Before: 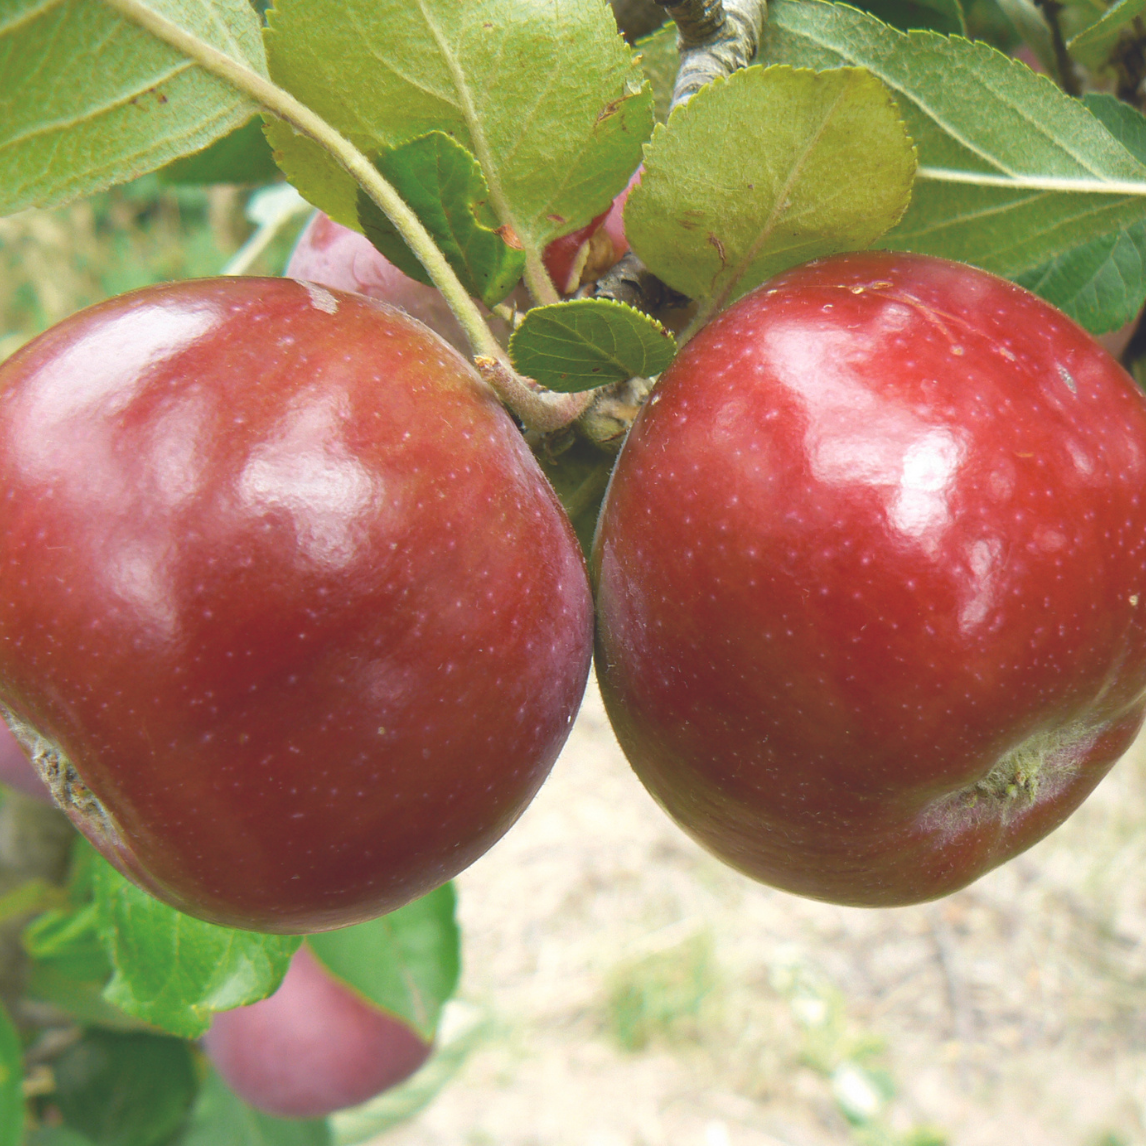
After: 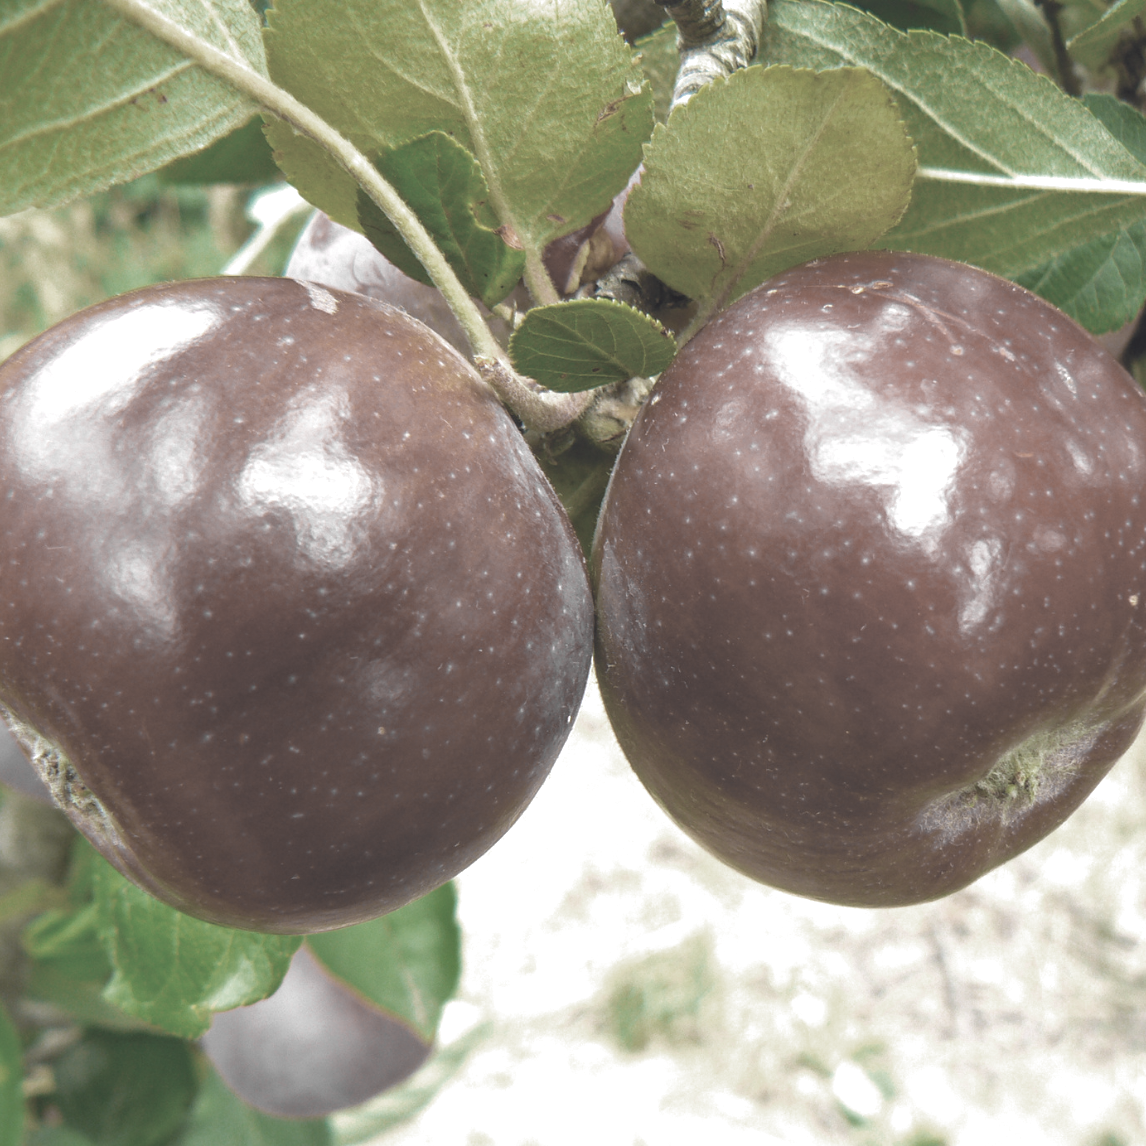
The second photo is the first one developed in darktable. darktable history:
exposure: black level correction 0.001, exposure 0.498 EV, compensate highlight preservation false
local contrast: on, module defaults
velvia: on, module defaults
color zones: curves: ch0 [(0, 0.487) (0.241, 0.395) (0.434, 0.373) (0.658, 0.412) (0.838, 0.487)]; ch1 [(0, 0) (0.053, 0.053) (0.211, 0.202) (0.579, 0.259) (0.781, 0.241)]
